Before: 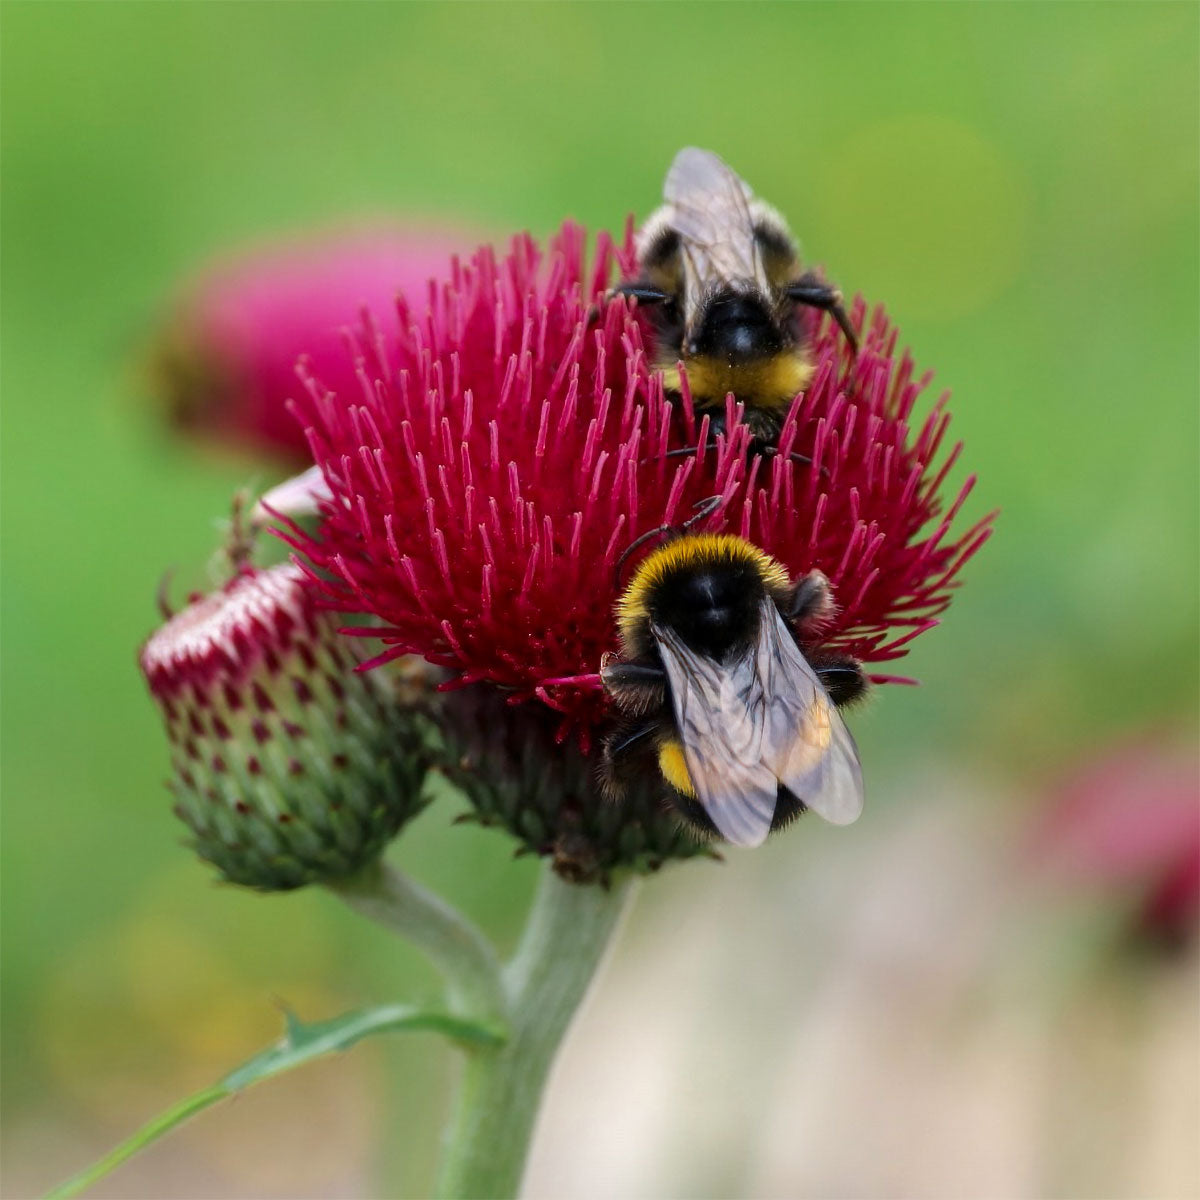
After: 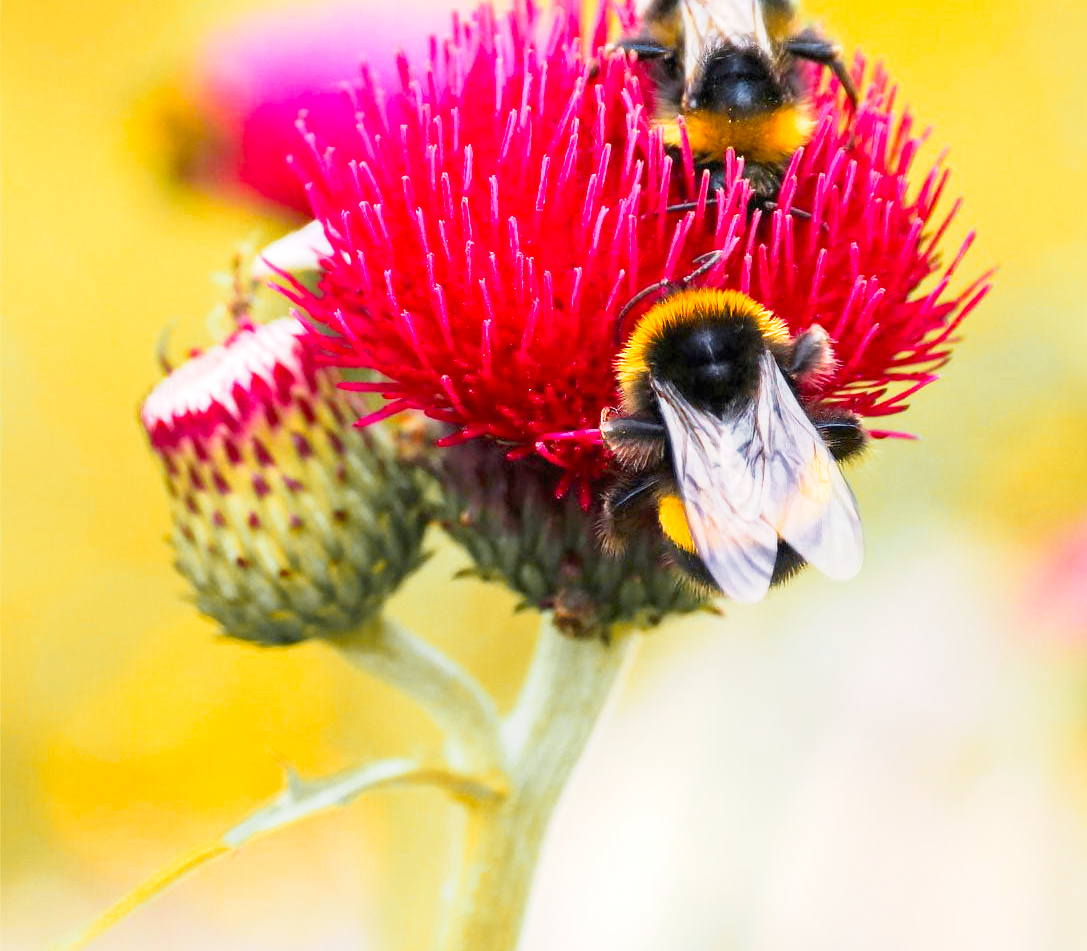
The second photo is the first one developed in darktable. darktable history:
base curve: curves: ch0 [(0, 0) (0.088, 0.125) (0.176, 0.251) (0.354, 0.501) (0.613, 0.749) (1, 0.877)], preserve colors none
exposure: black level correction 0, exposure 1 EV, compensate highlight preservation false
crop: top 20.439%, right 9.345%, bottom 0.29%
contrast brightness saturation: brightness 0.086, saturation 0.192
color zones: curves: ch0 [(0, 0.499) (0.143, 0.5) (0.286, 0.5) (0.429, 0.476) (0.571, 0.284) (0.714, 0.243) (0.857, 0.449) (1, 0.499)]; ch1 [(0, 0.532) (0.143, 0.645) (0.286, 0.696) (0.429, 0.211) (0.571, 0.504) (0.714, 0.493) (0.857, 0.495) (1, 0.532)]; ch2 [(0, 0.5) (0.143, 0.5) (0.286, 0.427) (0.429, 0.324) (0.571, 0.5) (0.714, 0.5) (0.857, 0.5) (1, 0.5)]
